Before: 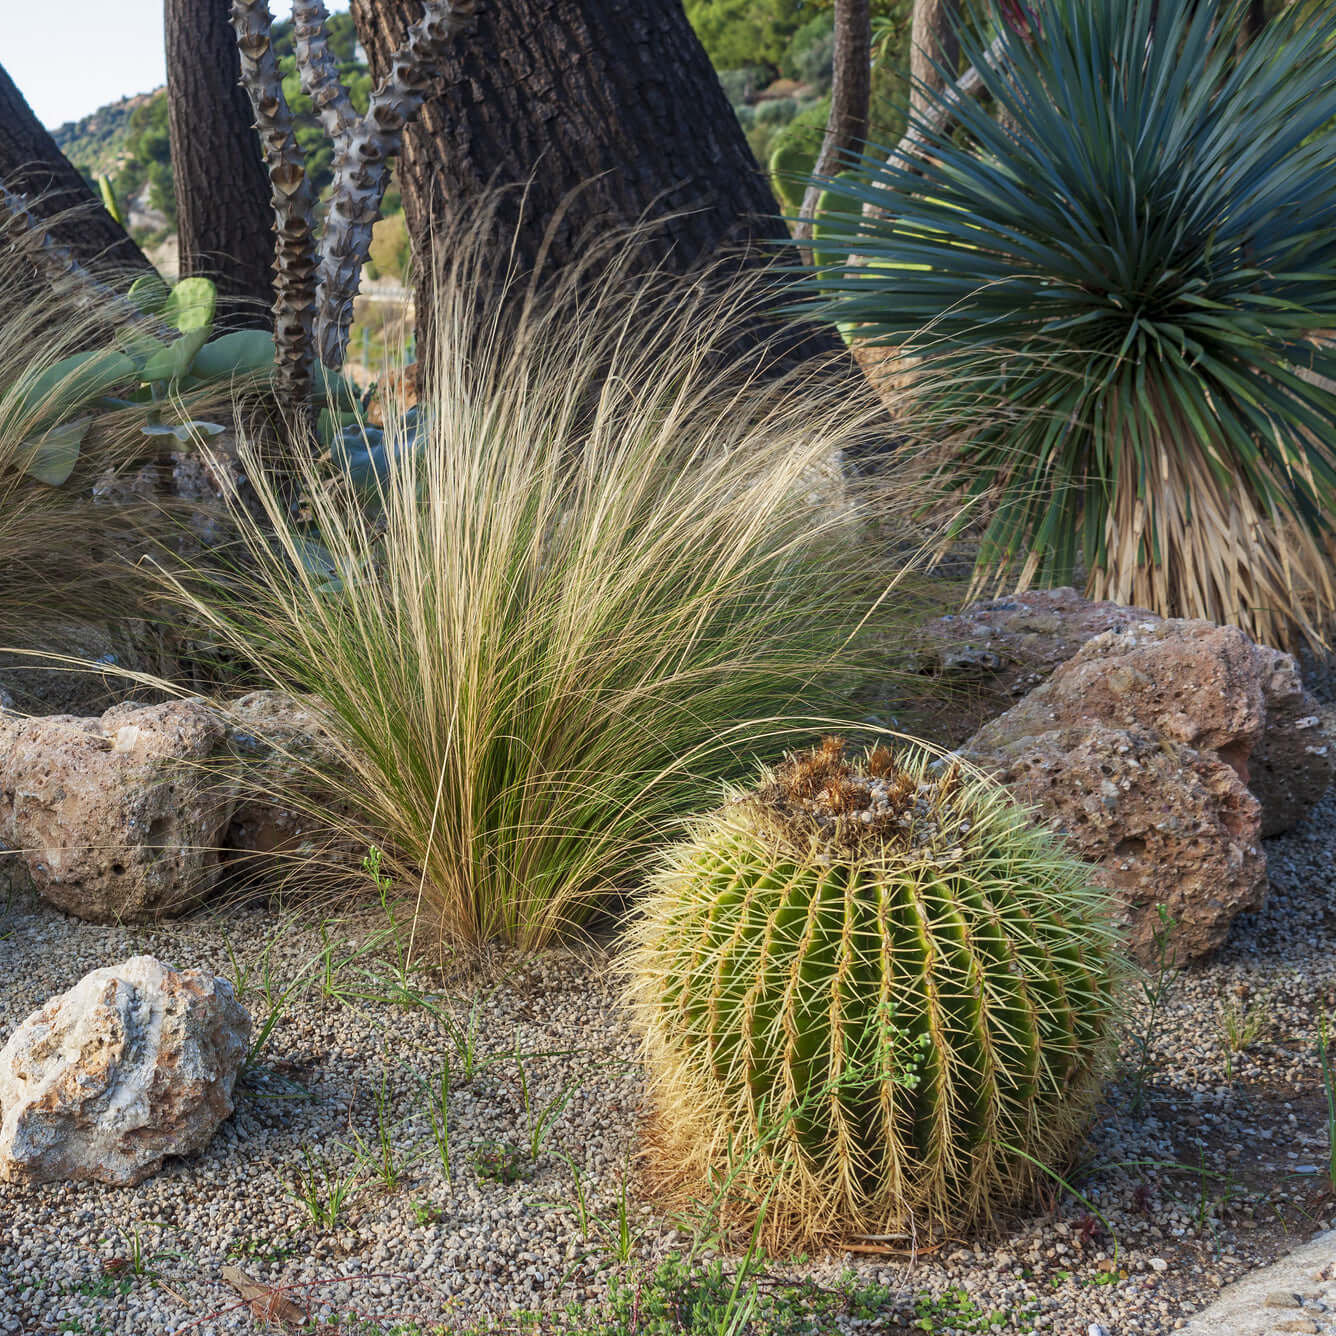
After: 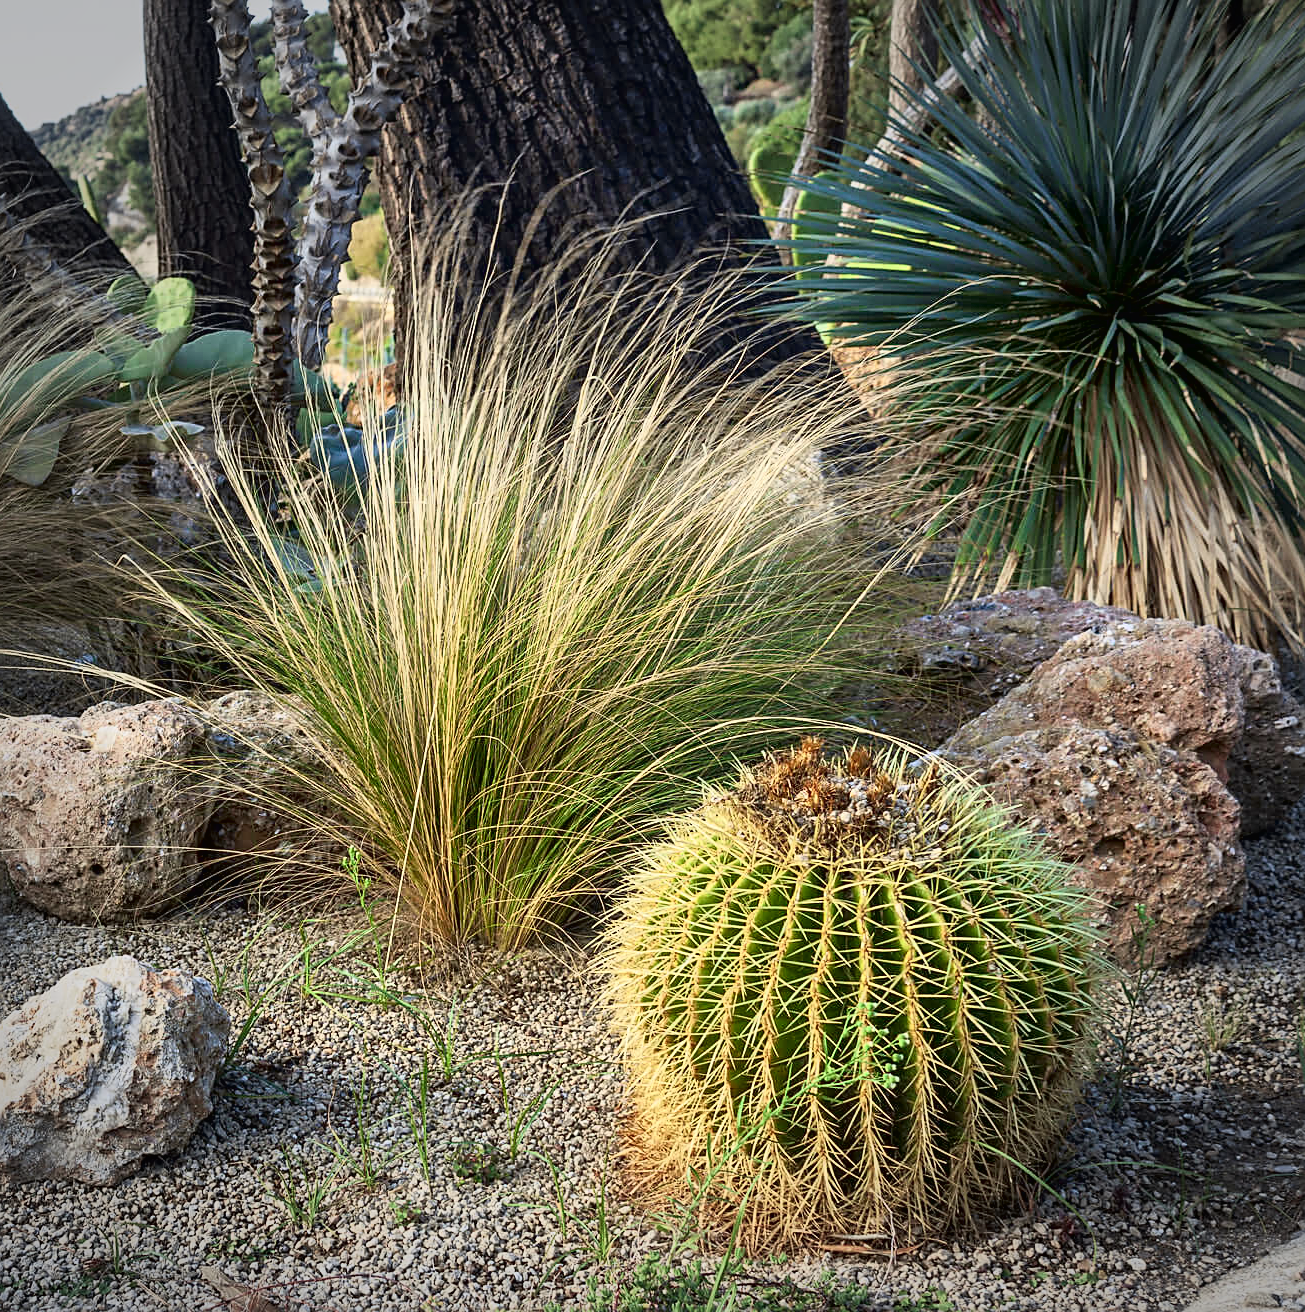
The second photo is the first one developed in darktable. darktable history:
vignetting: fall-off start 71.71%
tone curve: curves: ch0 [(0, 0.013) (0.054, 0.018) (0.205, 0.191) (0.289, 0.292) (0.39, 0.424) (0.493, 0.551) (0.647, 0.752) (0.778, 0.895) (1, 0.998)]; ch1 [(0, 0) (0.385, 0.343) (0.439, 0.415) (0.494, 0.495) (0.501, 0.501) (0.51, 0.509) (0.54, 0.546) (0.586, 0.606) (0.66, 0.701) (0.783, 0.804) (1, 1)]; ch2 [(0, 0) (0.32, 0.281) (0.403, 0.399) (0.441, 0.428) (0.47, 0.469) (0.498, 0.496) (0.524, 0.538) (0.566, 0.579) (0.633, 0.665) (0.7, 0.711) (1, 1)], color space Lab, independent channels, preserve colors none
crop and rotate: left 1.594%, right 0.72%, bottom 1.725%
tone equalizer: edges refinement/feathering 500, mask exposure compensation -1.57 EV, preserve details no
sharpen: on, module defaults
shadows and highlights: shadows 48.57, highlights -42.45, highlights color adjustment 89.28%, soften with gaussian
